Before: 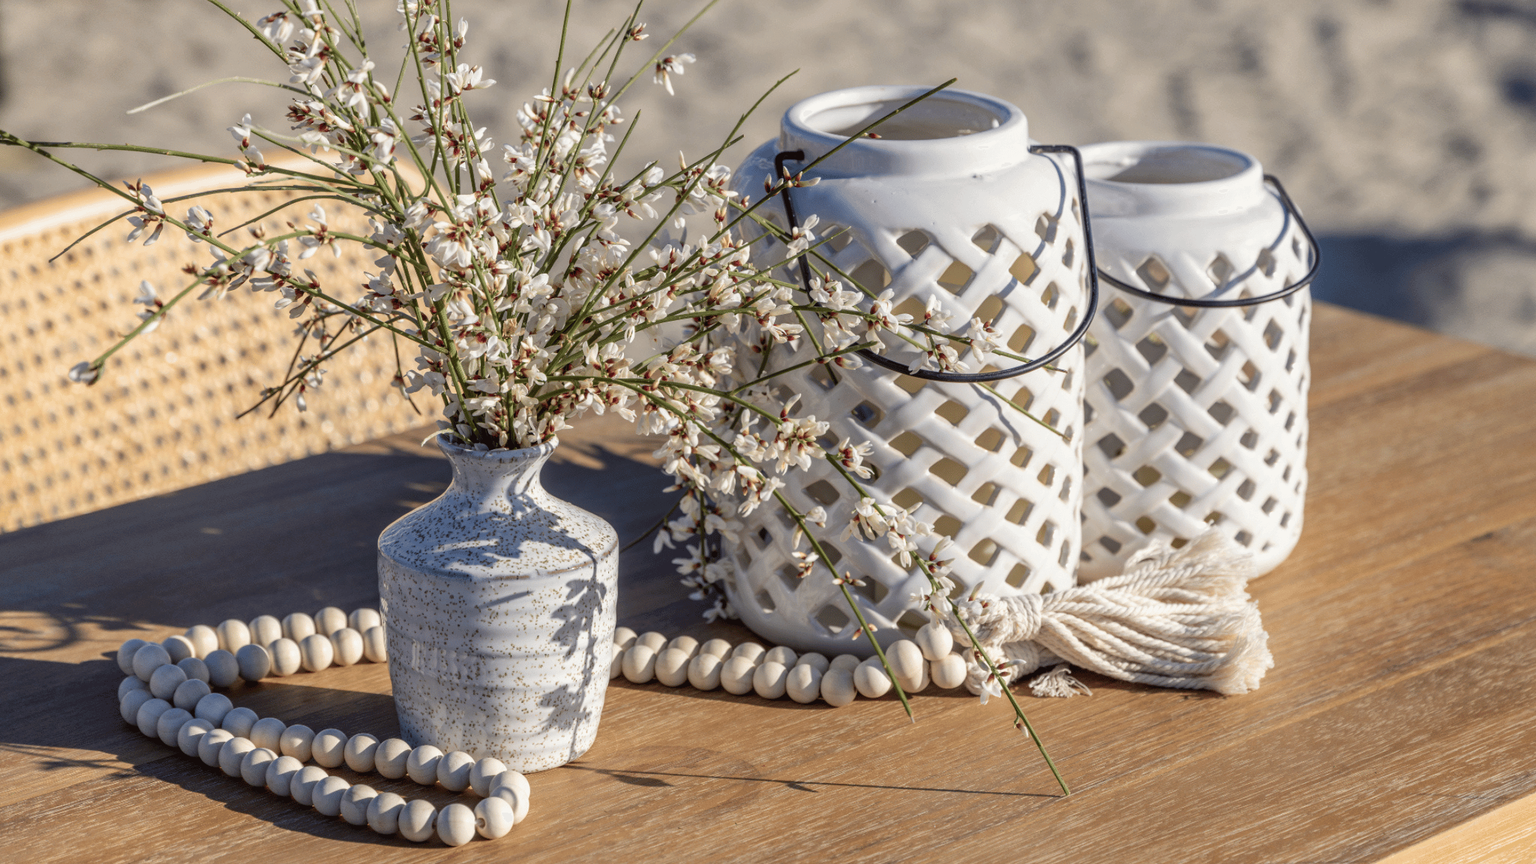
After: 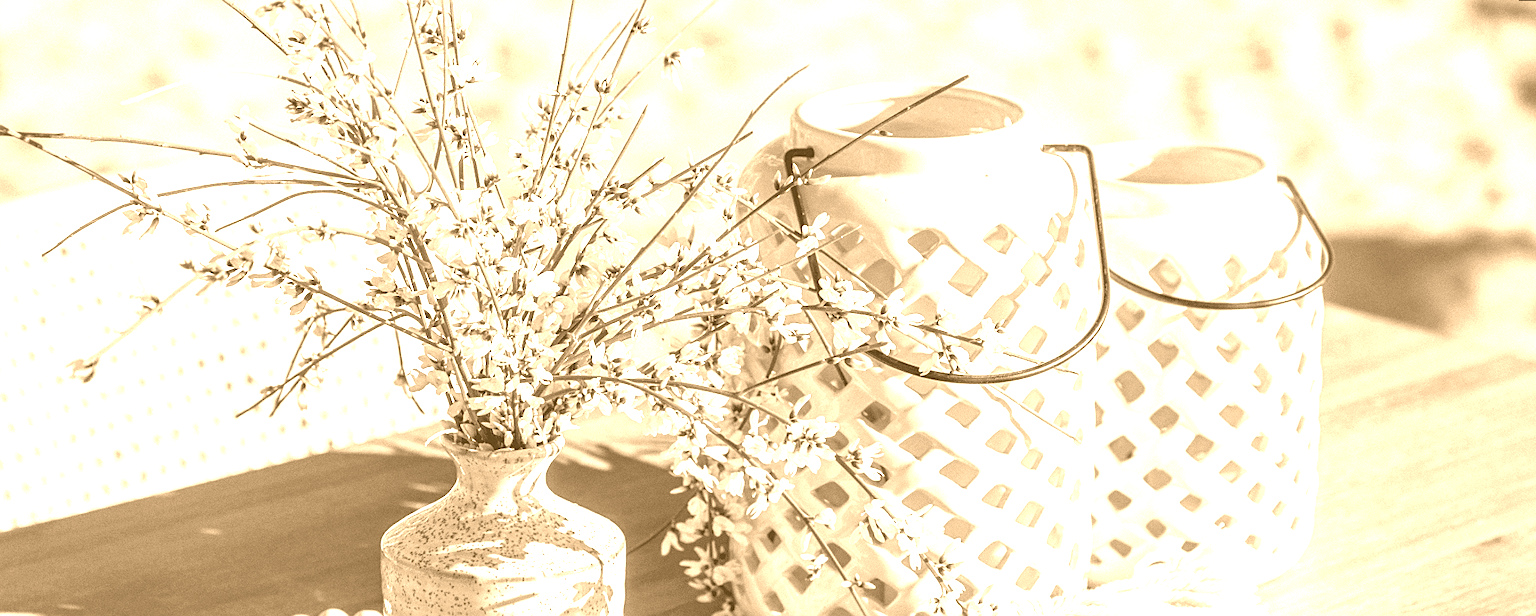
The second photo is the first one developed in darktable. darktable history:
crop: bottom 28.576%
exposure: exposure 0.95 EV, compensate highlight preservation false
base curve: exposure shift 0, preserve colors none
grain: mid-tones bias 0%
rotate and perspective: rotation 0.174°, lens shift (vertical) 0.013, lens shift (horizontal) 0.019, shear 0.001, automatic cropping original format, crop left 0.007, crop right 0.991, crop top 0.016, crop bottom 0.997
sharpen: on, module defaults
colorize: hue 28.8°, source mix 100%
